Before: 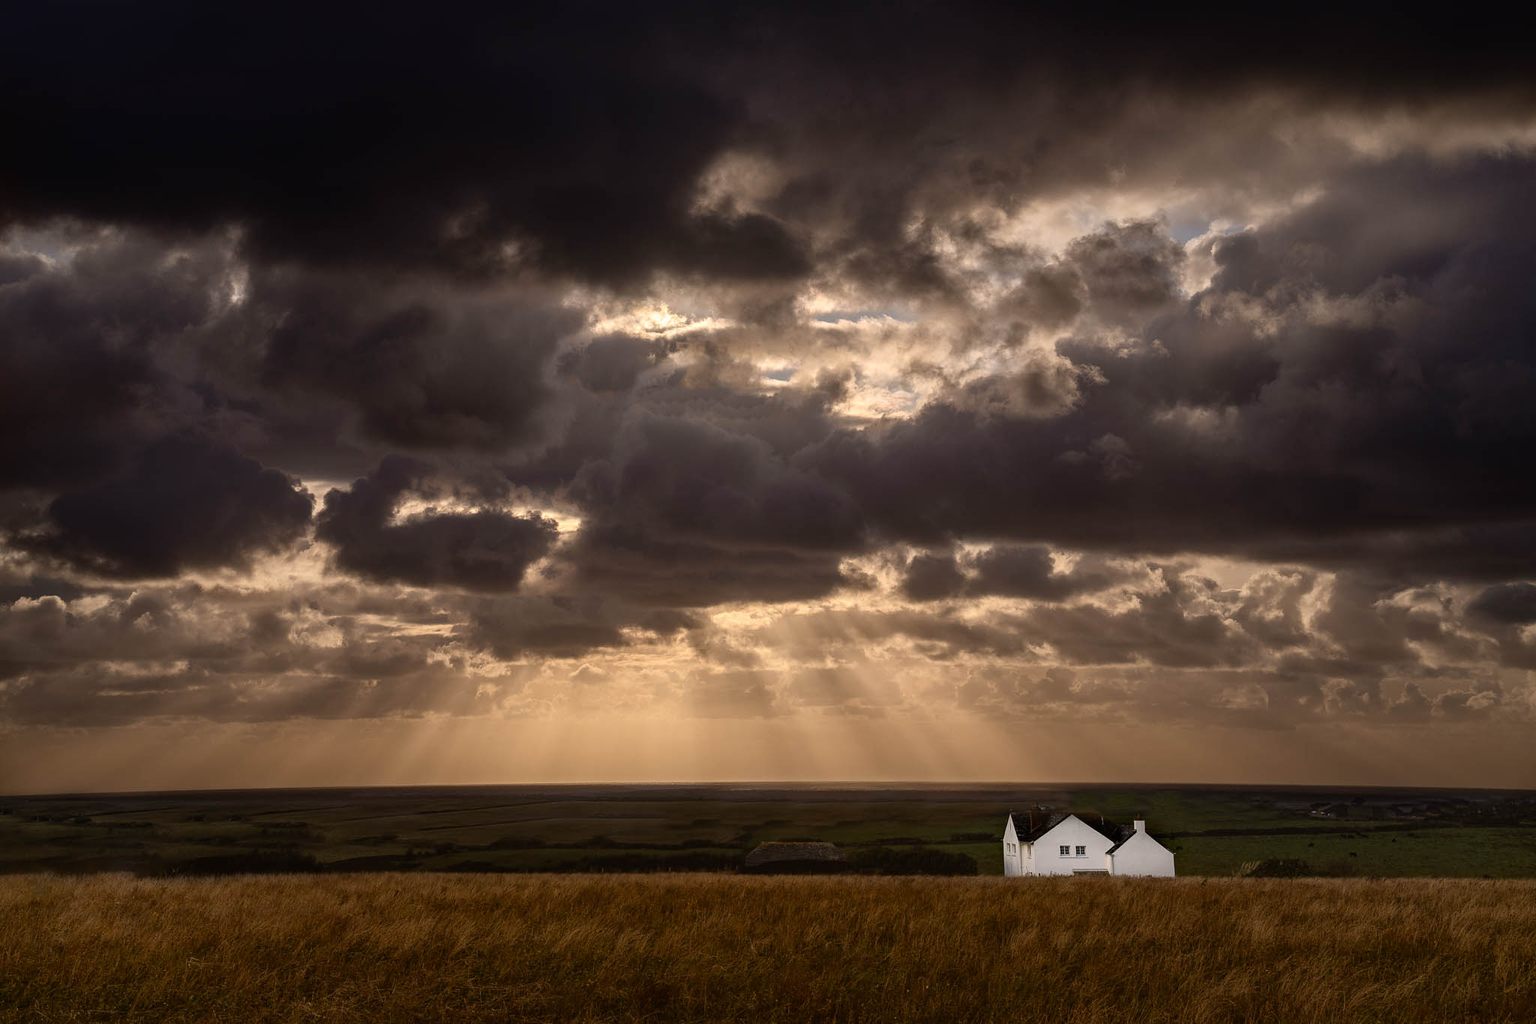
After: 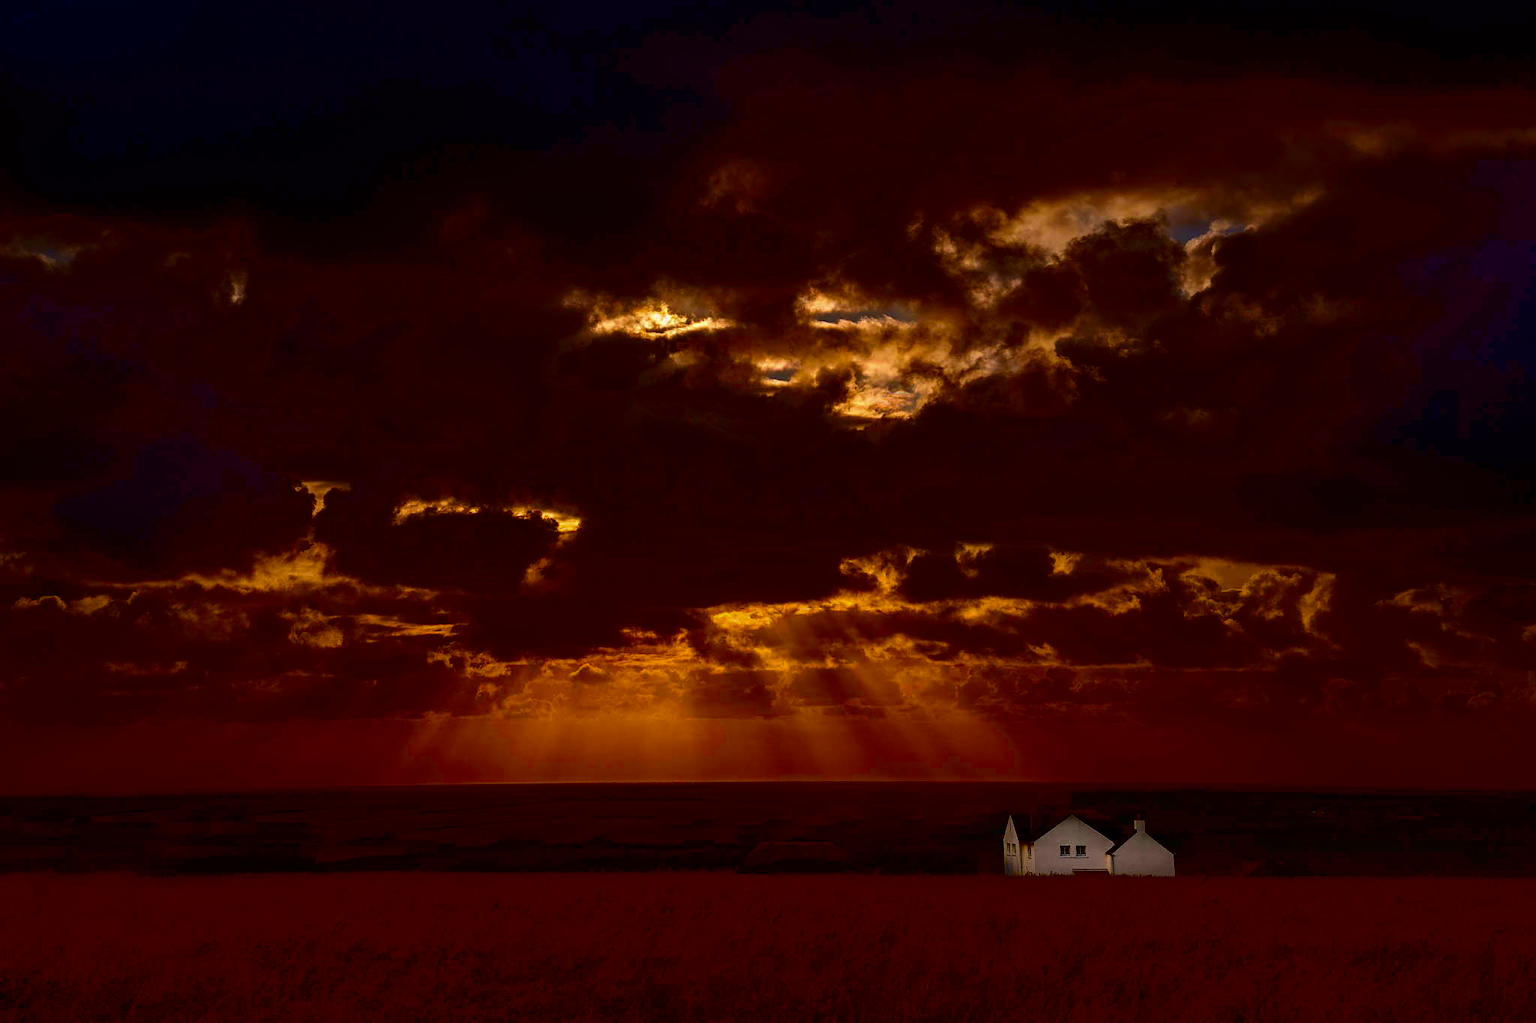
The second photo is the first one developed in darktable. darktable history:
contrast brightness saturation: brightness -0.985, saturation 0.986
exposure: black level correction 0.013, compensate highlight preservation false
local contrast: mode bilateral grid, contrast 19, coarseness 49, detail 119%, midtone range 0.2
color correction: highlights a* 3.33, highlights b* 2.1, saturation 1.24
